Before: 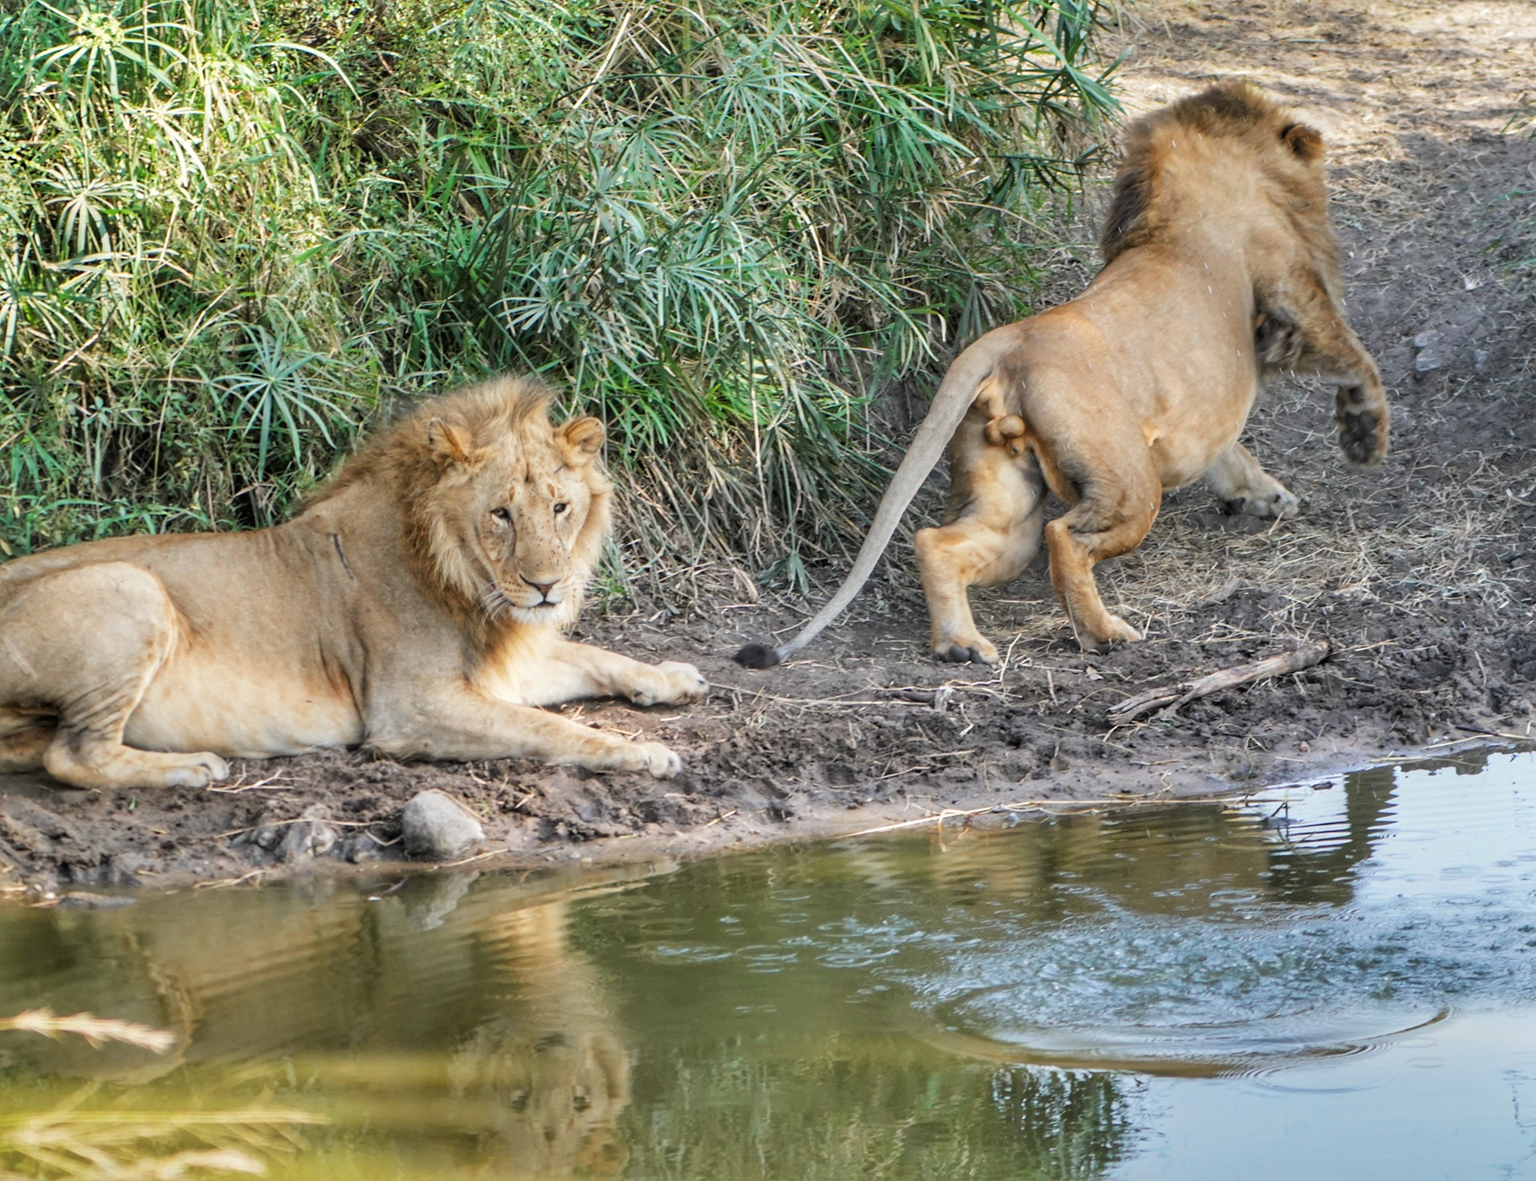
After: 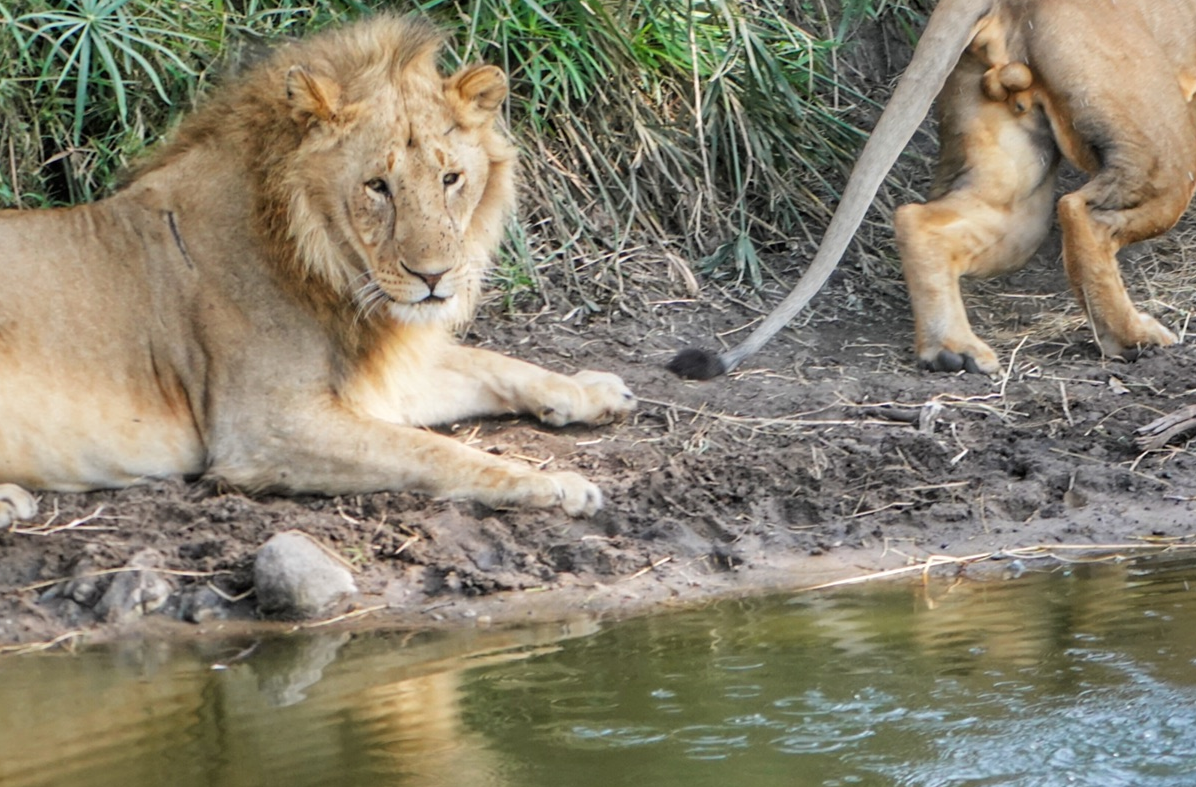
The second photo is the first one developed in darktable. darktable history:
crop: left 12.978%, top 30.955%, right 24.697%, bottom 15.673%
